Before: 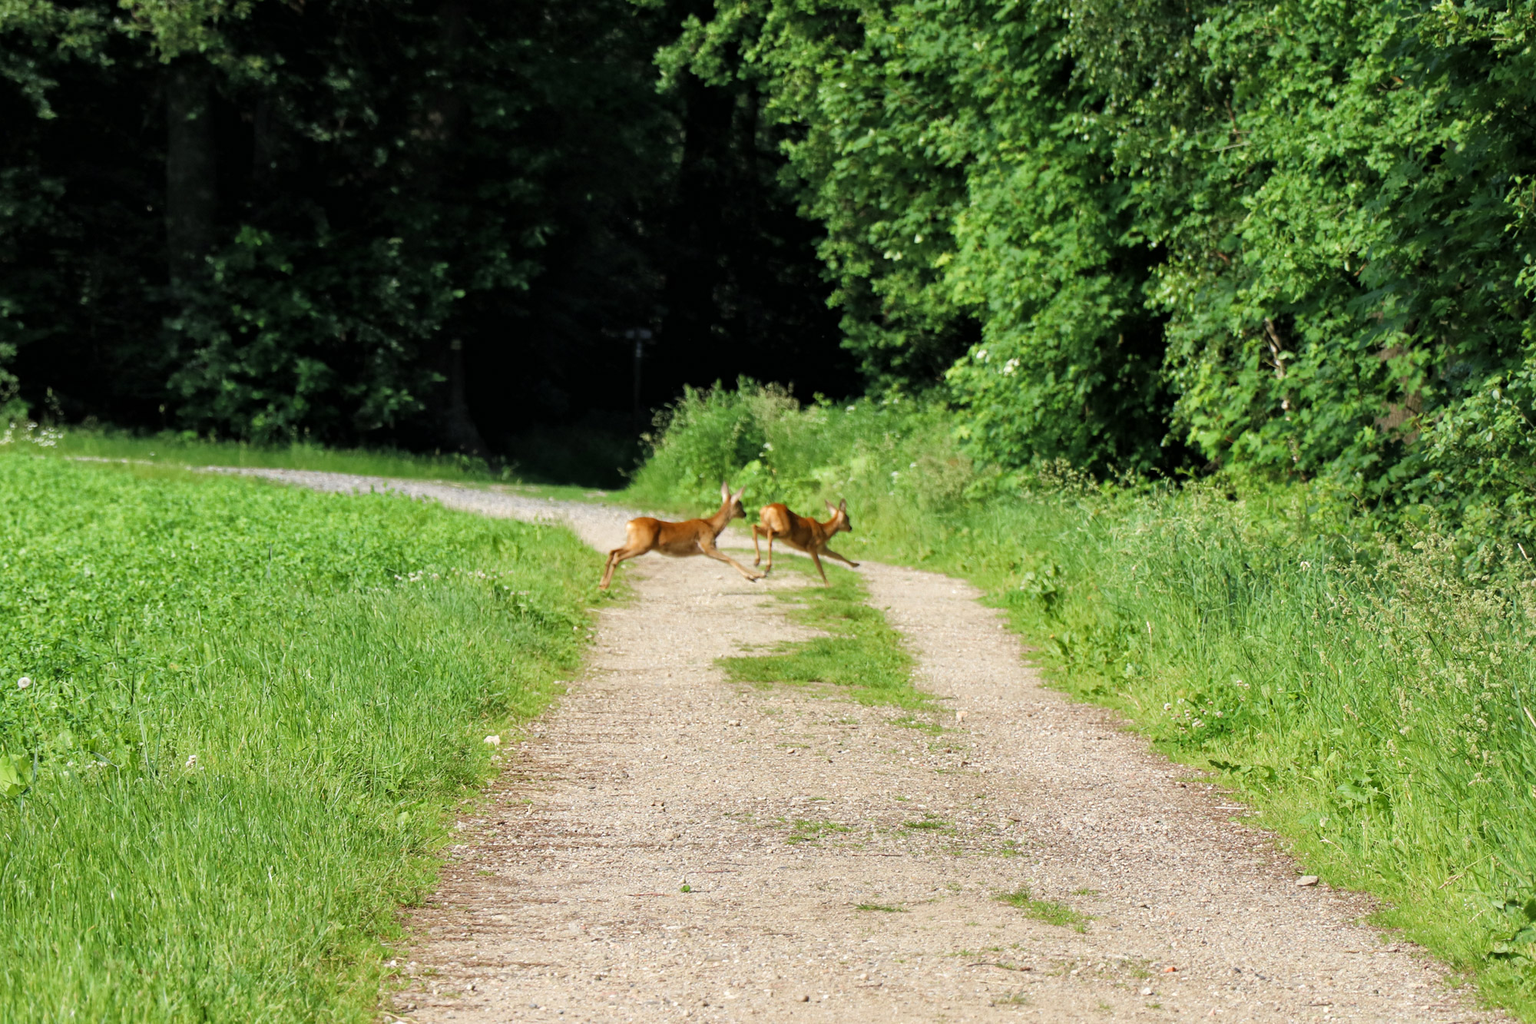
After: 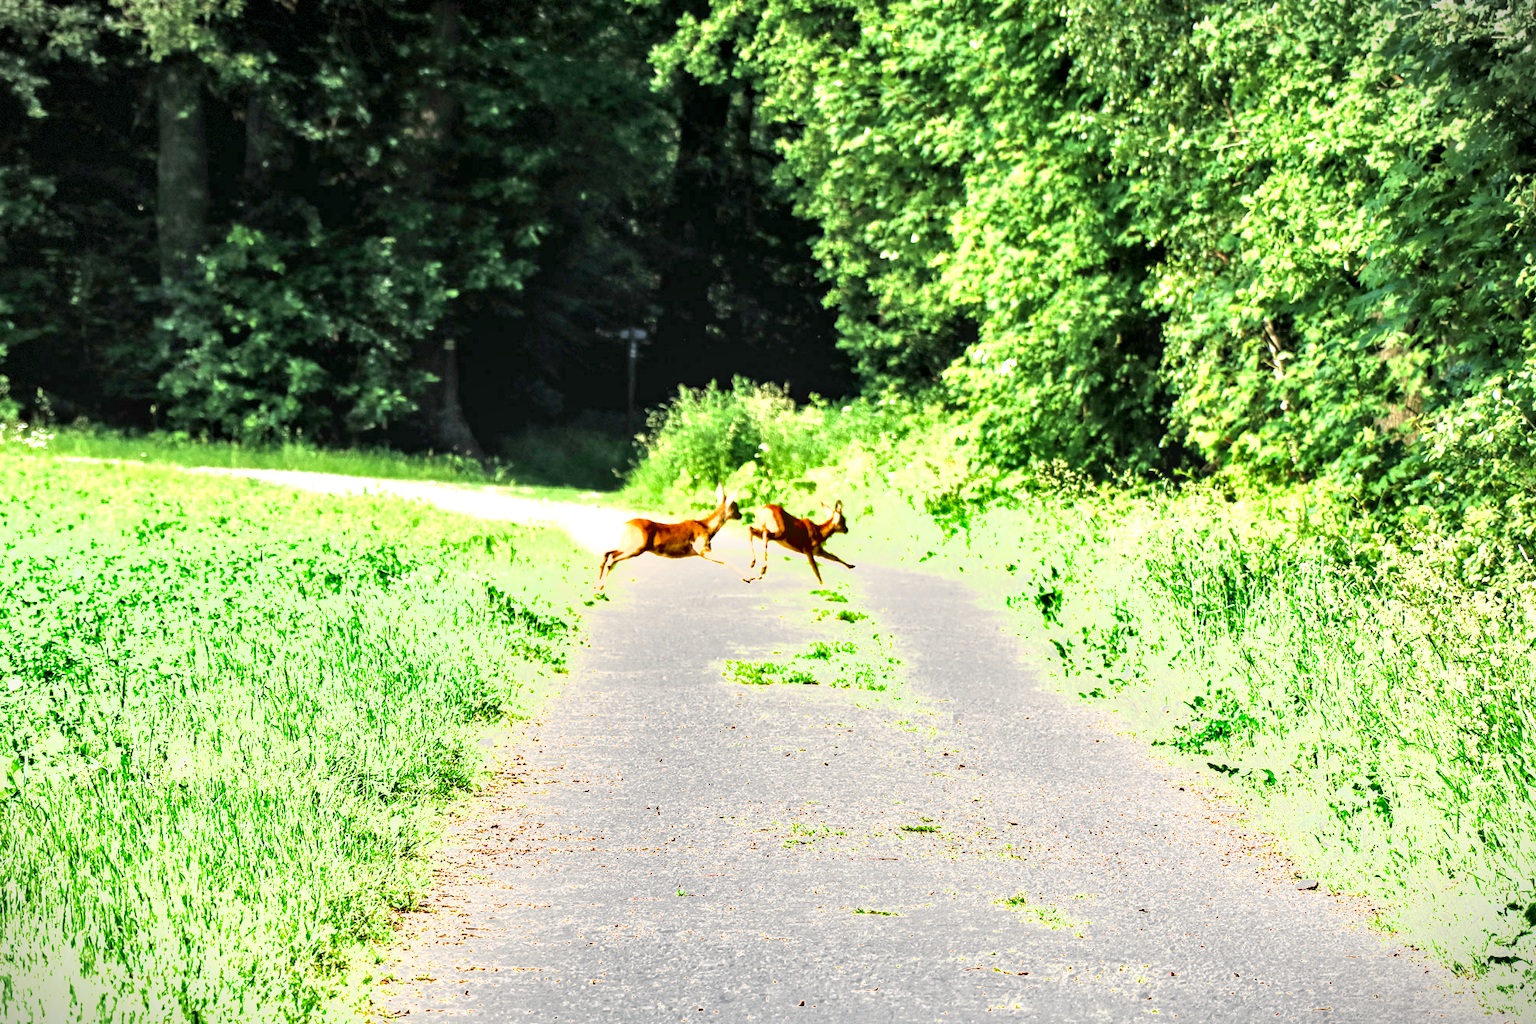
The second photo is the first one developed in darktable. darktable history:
crop and rotate: left 0.679%, top 0.286%, bottom 0.357%
local contrast: on, module defaults
velvia: on, module defaults
exposure: black level correction 0.001, exposure 1.724 EV, compensate exposure bias true, compensate highlight preservation false
vignetting: fall-off start 99.2%, width/height ratio 1.311, dithering 8-bit output
shadows and highlights: shadows 12.84, white point adjustment 1.29, soften with gaussian
